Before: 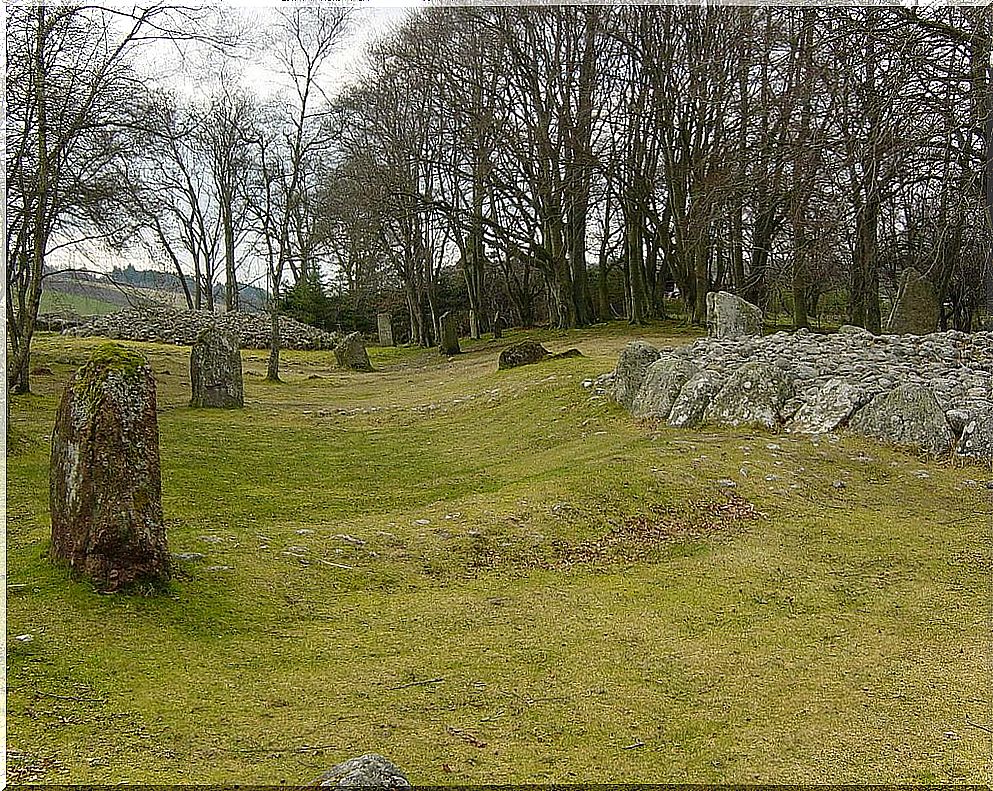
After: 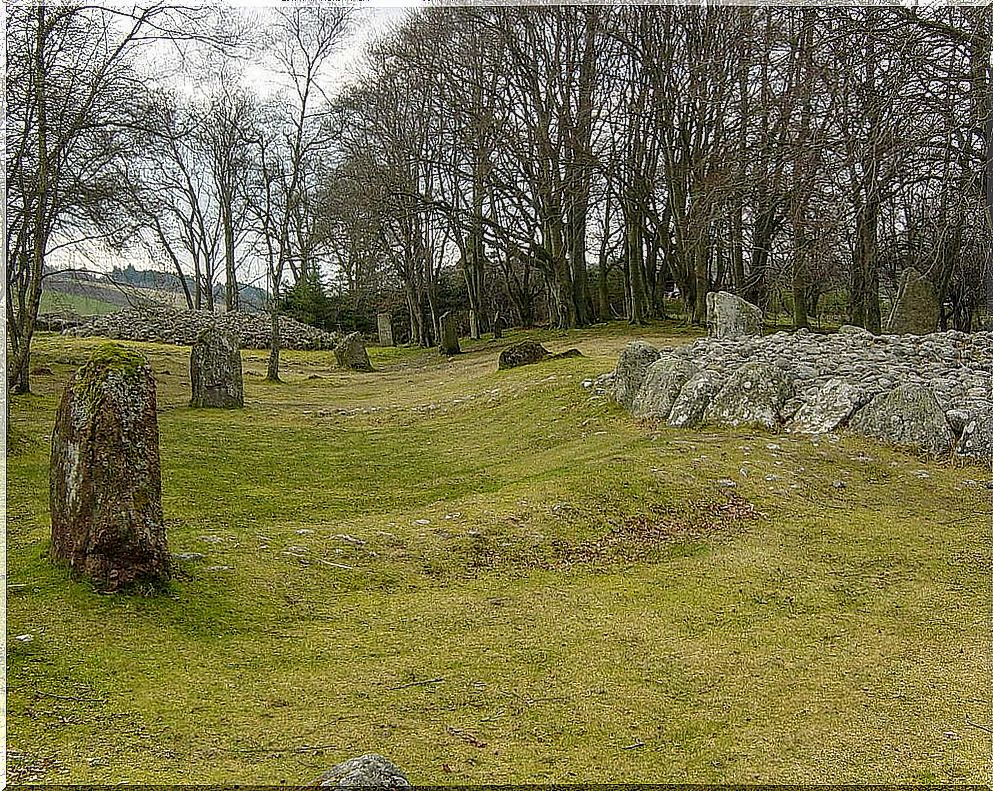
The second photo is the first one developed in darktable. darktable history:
shadows and highlights: shadows color adjustment 97.66%, soften with gaussian
local contrast: on, module defaults
